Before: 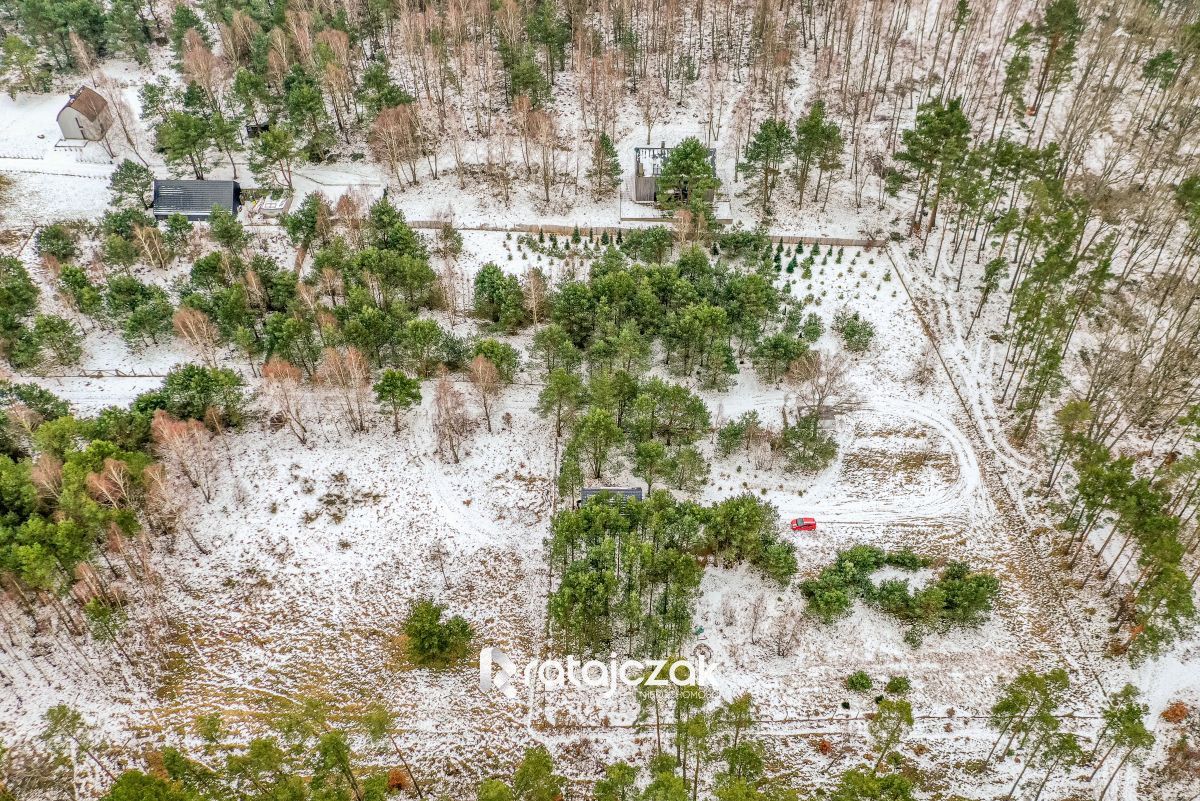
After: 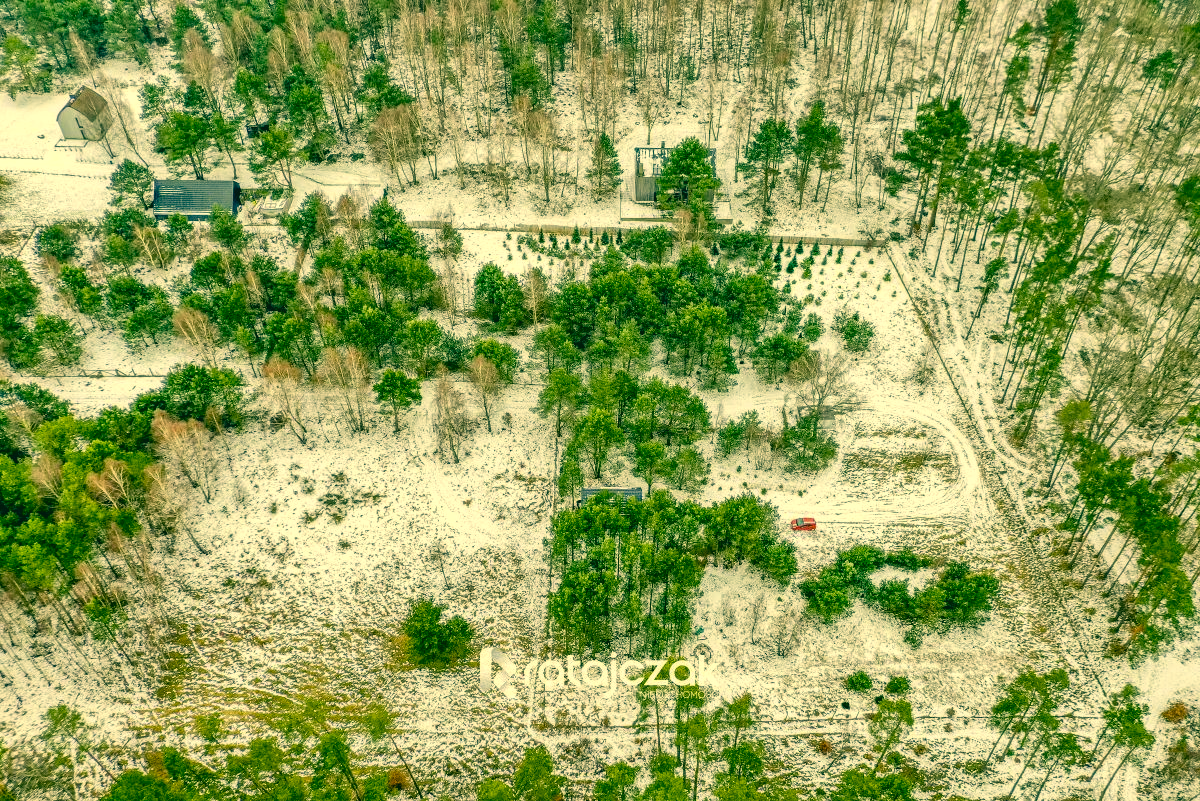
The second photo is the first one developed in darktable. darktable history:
color balance rgb: power › hue 72.54°, perceptual saturation grading › global saturation 20%, perceptual saturation grading › highlights -25.802%, perceptual saturation grading › shadows 25.56%, contrast 4.972%
color correction: highlights a* 1.89, highlights b* 34.7, shadows a* -37.33, shadows b* -5.84
color zones: curves: ch0 [(0, 0.5) (0.143, 0.5) (0.286, 0.5) (0.429, 0.5) (0.571, 0.5) (0.714, 0.476) (0.857, 0.5) (1, 0.5)]; ch2 [(0, 0.5) (0.143, 0.5) (0.286, 0.5) (0.429, 0.5) (0.571, 0.5) (0.714, 0.487) (0.857, 0.5) (1, 0.5)]
